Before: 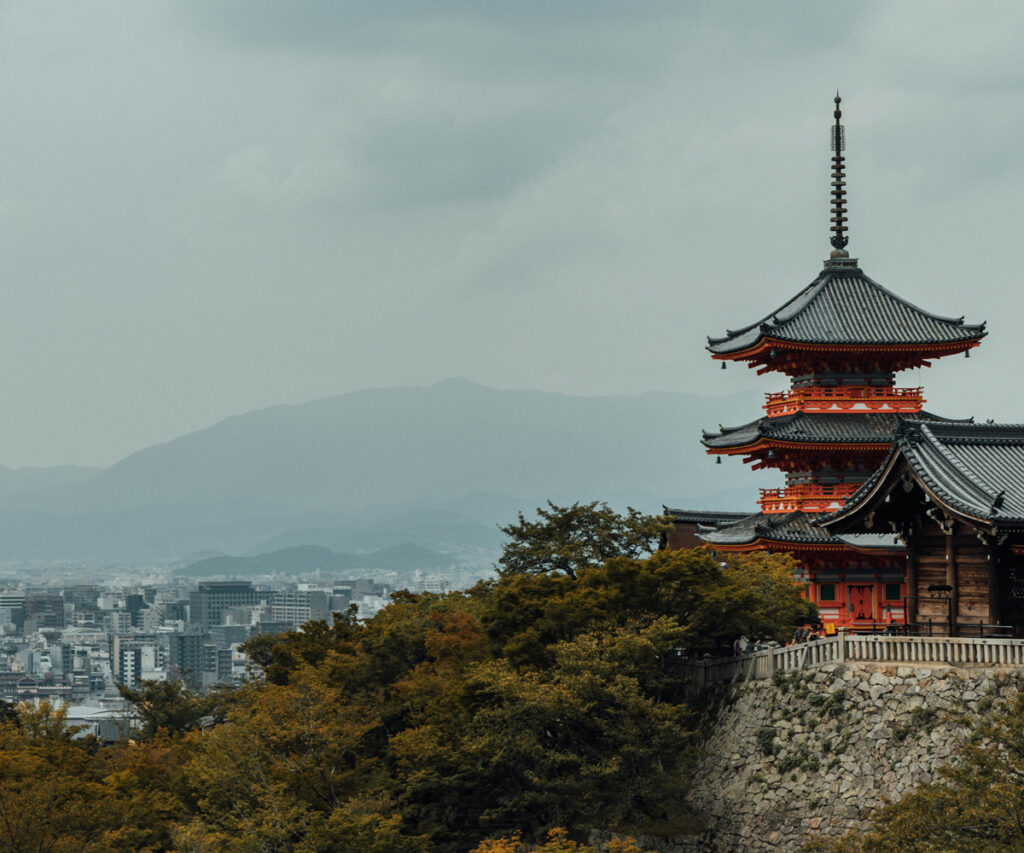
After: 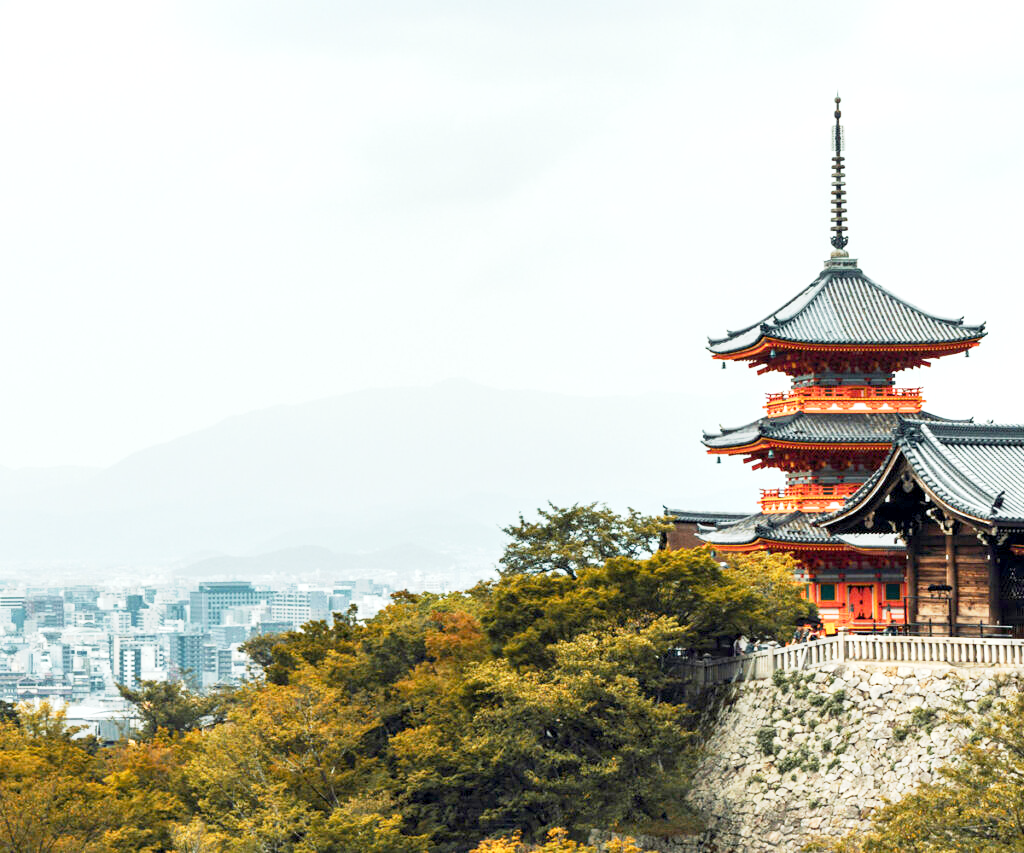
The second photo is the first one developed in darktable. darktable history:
exposure: black level correction 0.001, exposure 1.86 EV, compensate exposure bias true, compensate highlight preservation false
base curve: curves: ch0 [(0, 0) (0.088, 0.125) (0.176, 0.251) (0.354, 0.501) (0.613, 0.749) (1, 0.877)], preserve colors none
color balance rgb: linear chroma grading › shadows 16.185%, perceptual saturation grading › global saturation -0.089%
